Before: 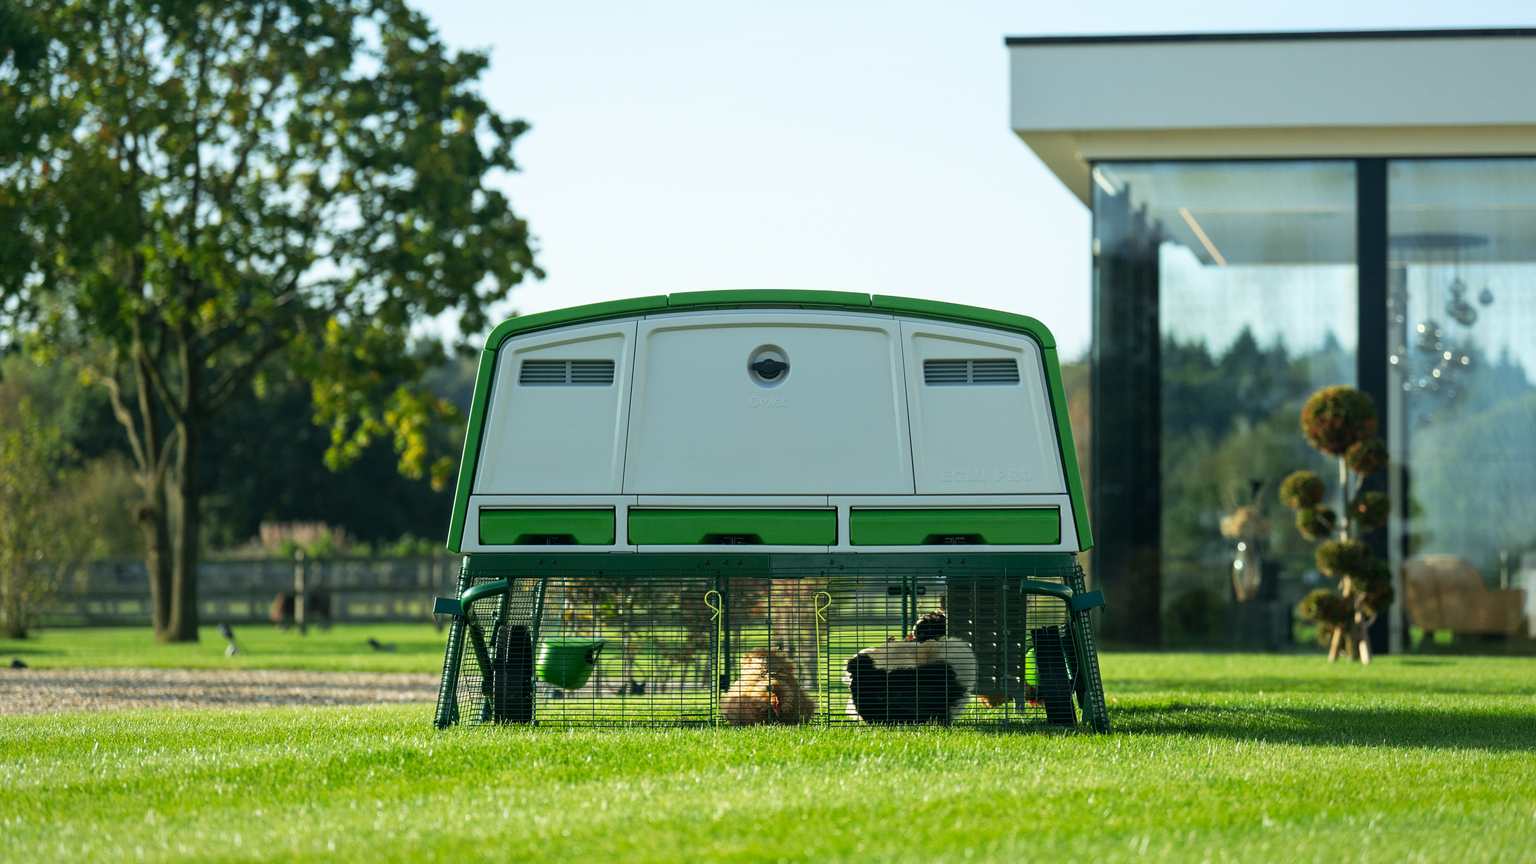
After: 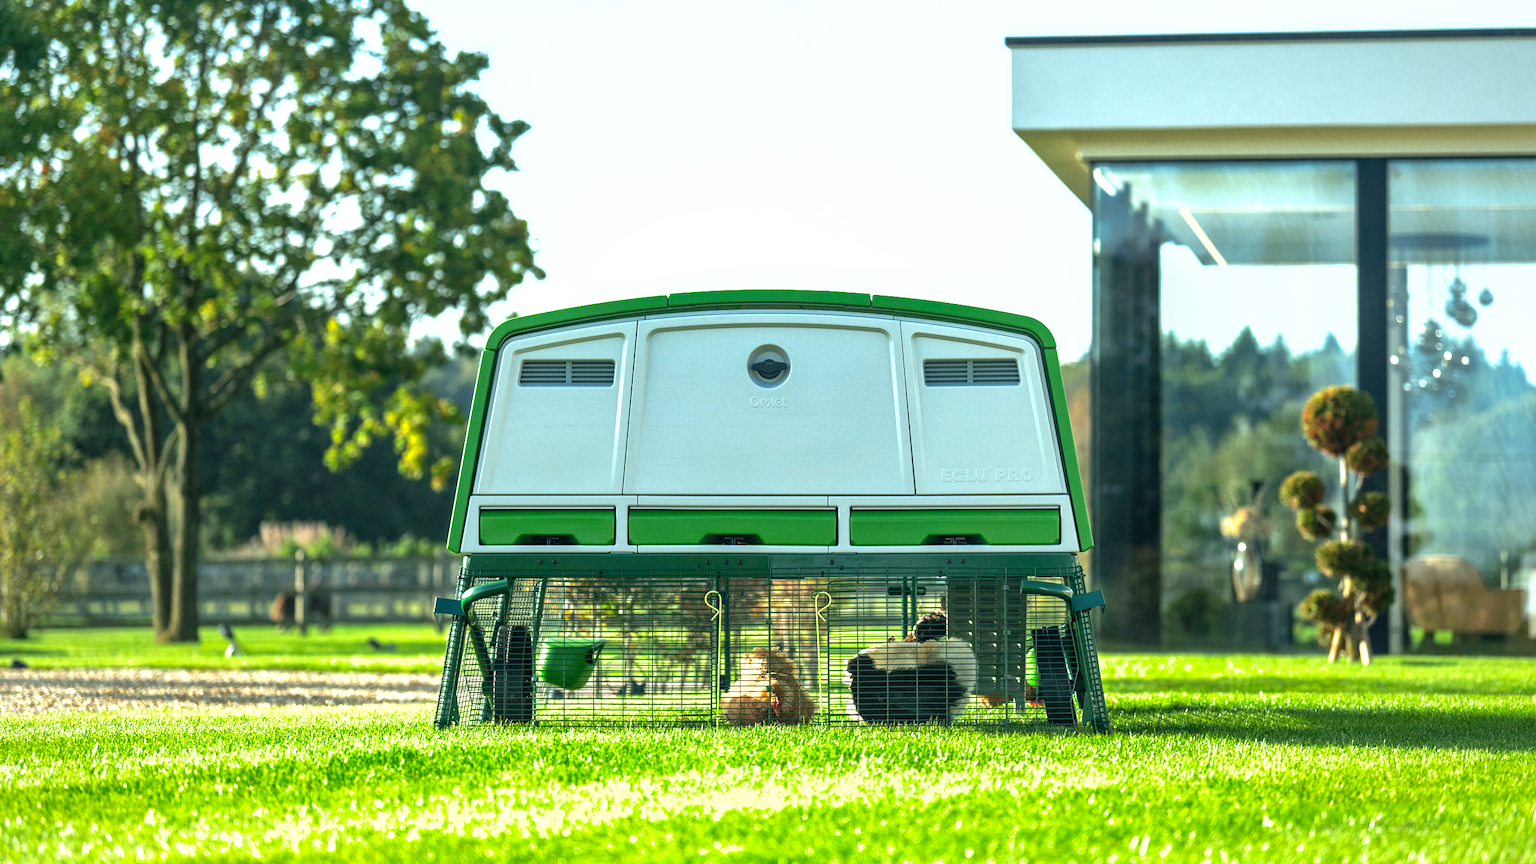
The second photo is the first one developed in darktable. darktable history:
exposure: black level correction 0, exposure 1.001 EV, compensate exposure bias true, compensate highlight preservation false
local contrast: detail 130%
shadows and highlights: on, module defaults
